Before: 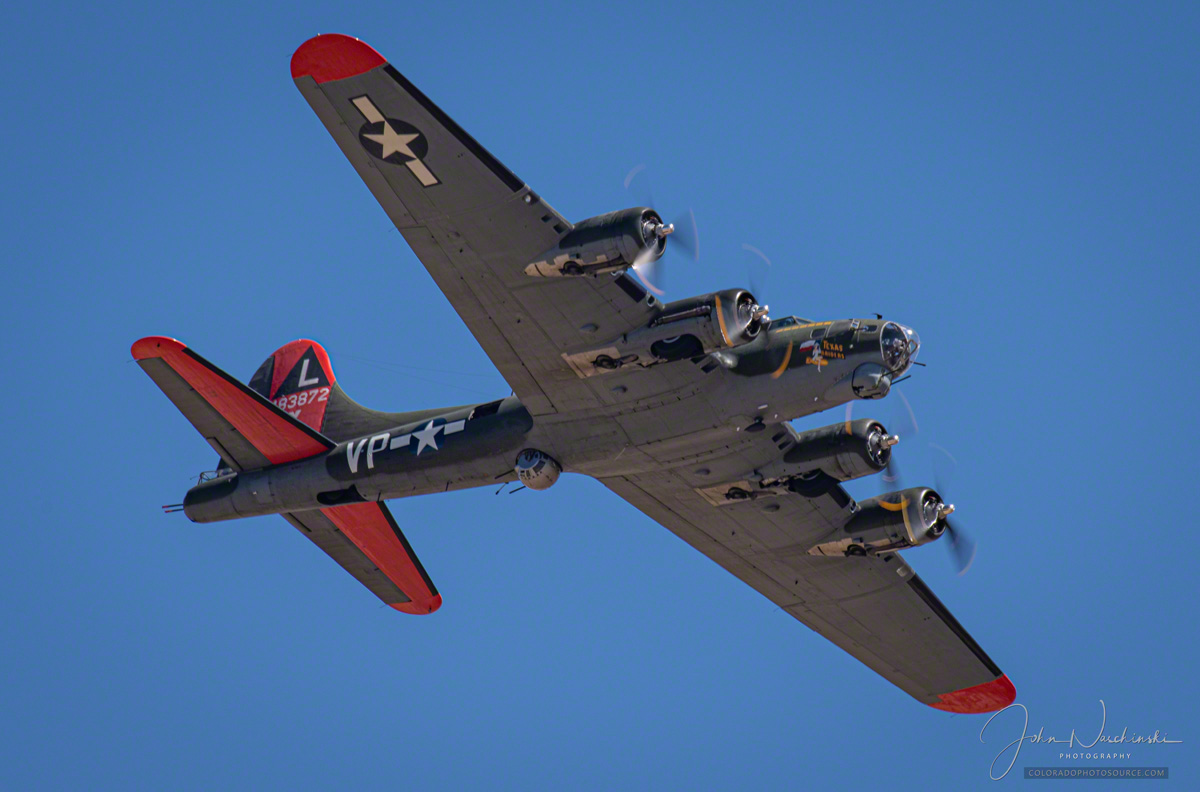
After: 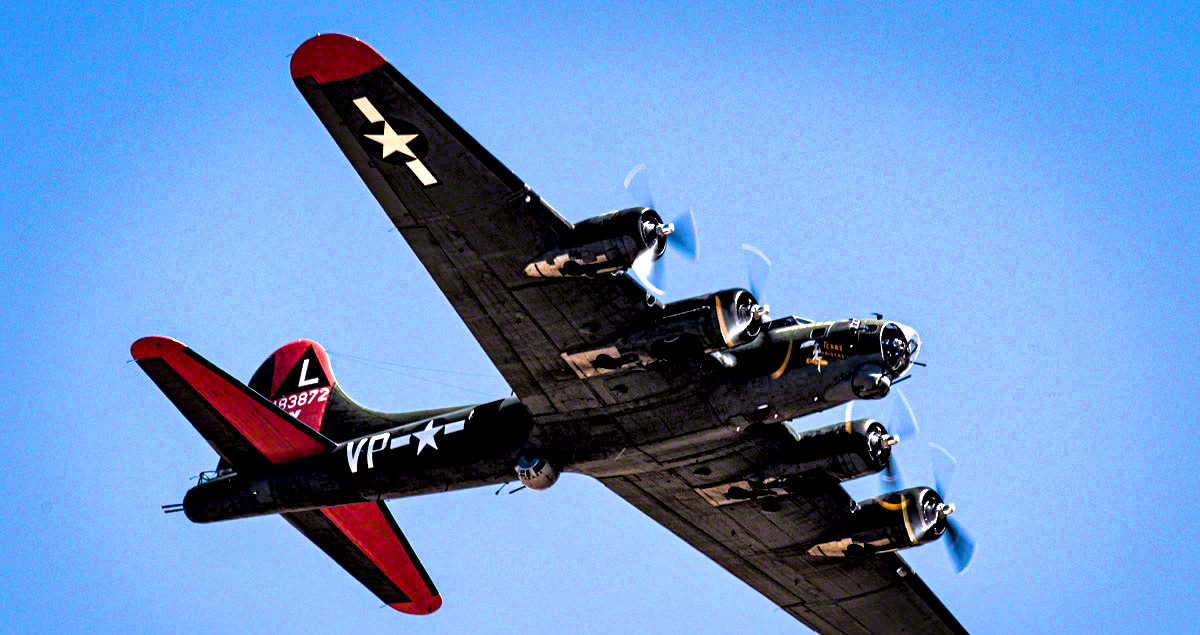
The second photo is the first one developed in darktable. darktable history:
tone equalizer: -8 EV -0.758 EV, -7 EV -0.72 EV, -6 EV -0.577 EV, -5 EV -0.394 EV, -3 EV 0.381 EV, -2 EV 0.6 EV, -1 EV 0.685 EV, +0 EV 0.759 EV, edges refinement/feathering 500, mask exposure compensation -1.57 EV, preserve details no
crop: bottom 19.718%
filmic rgb: black relative exposure -3.49 EV, white relative exposure 2.29 EV, hardness 3.41, iterations of high-quality reconstruction 0
local contrast: mode bilateral grid, contrast 44, coarseness 69, detail 216%, midtone range 0.2
color balance rgb: power › hue 211.89°, perceptual saturation grading › global saturation 33.669%, perceptual brilliance grading › global brilliance 15.399%, perceptual brilliance grading › shadows -34.408%, global vibrance 20%
velvia: on, module defaults
exposure: exposure 0.379 EV, compensate highlight preservation false
